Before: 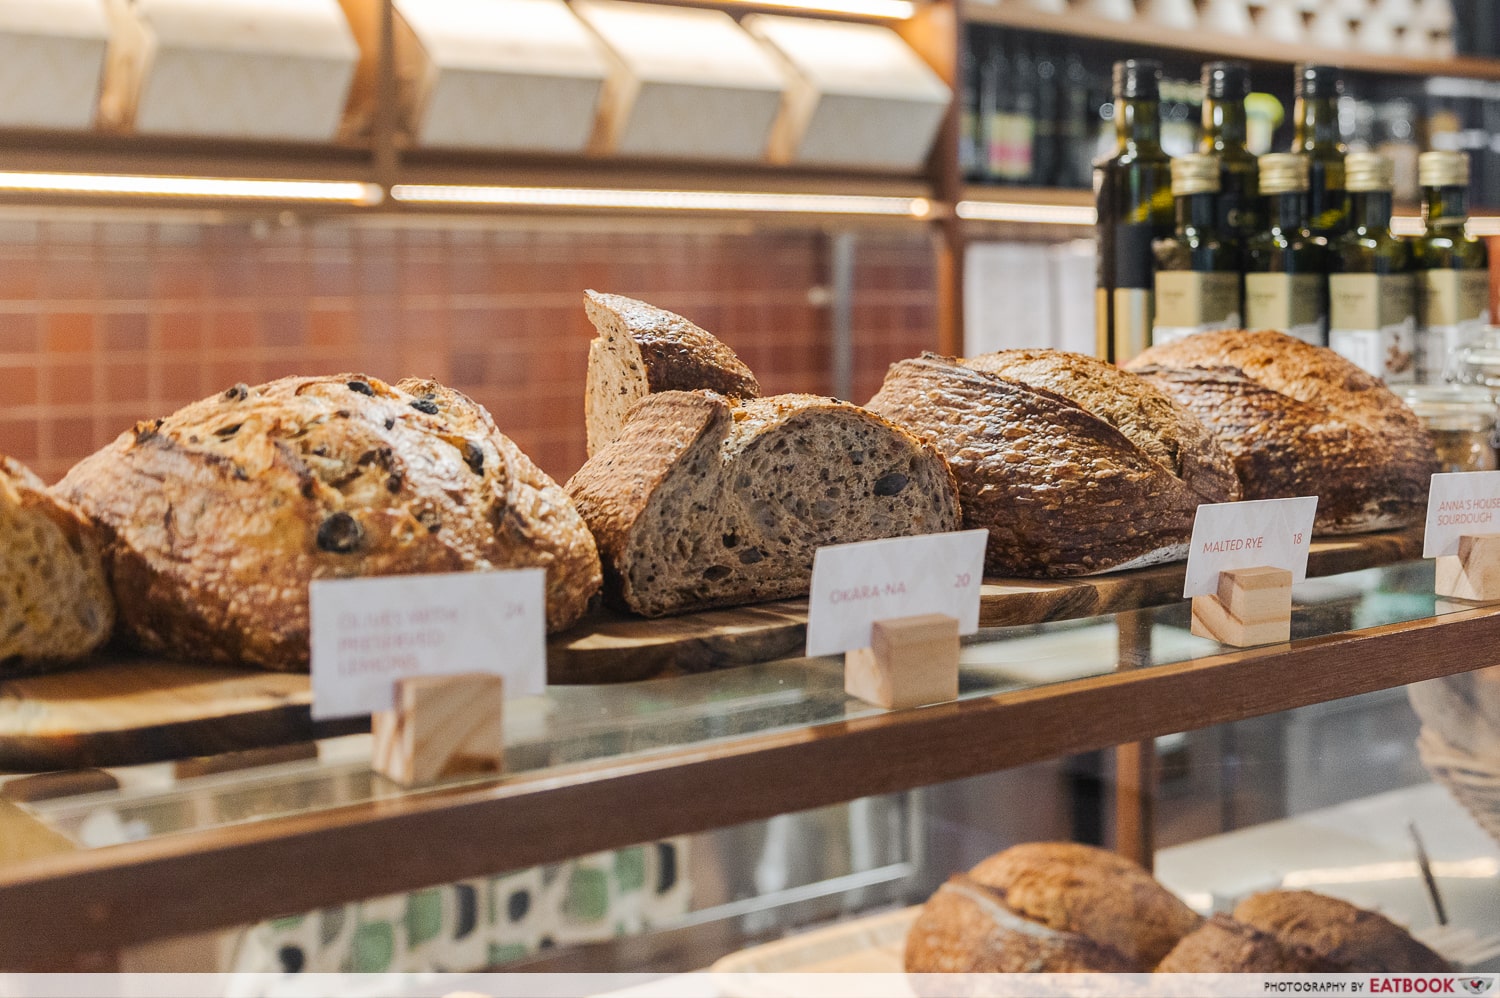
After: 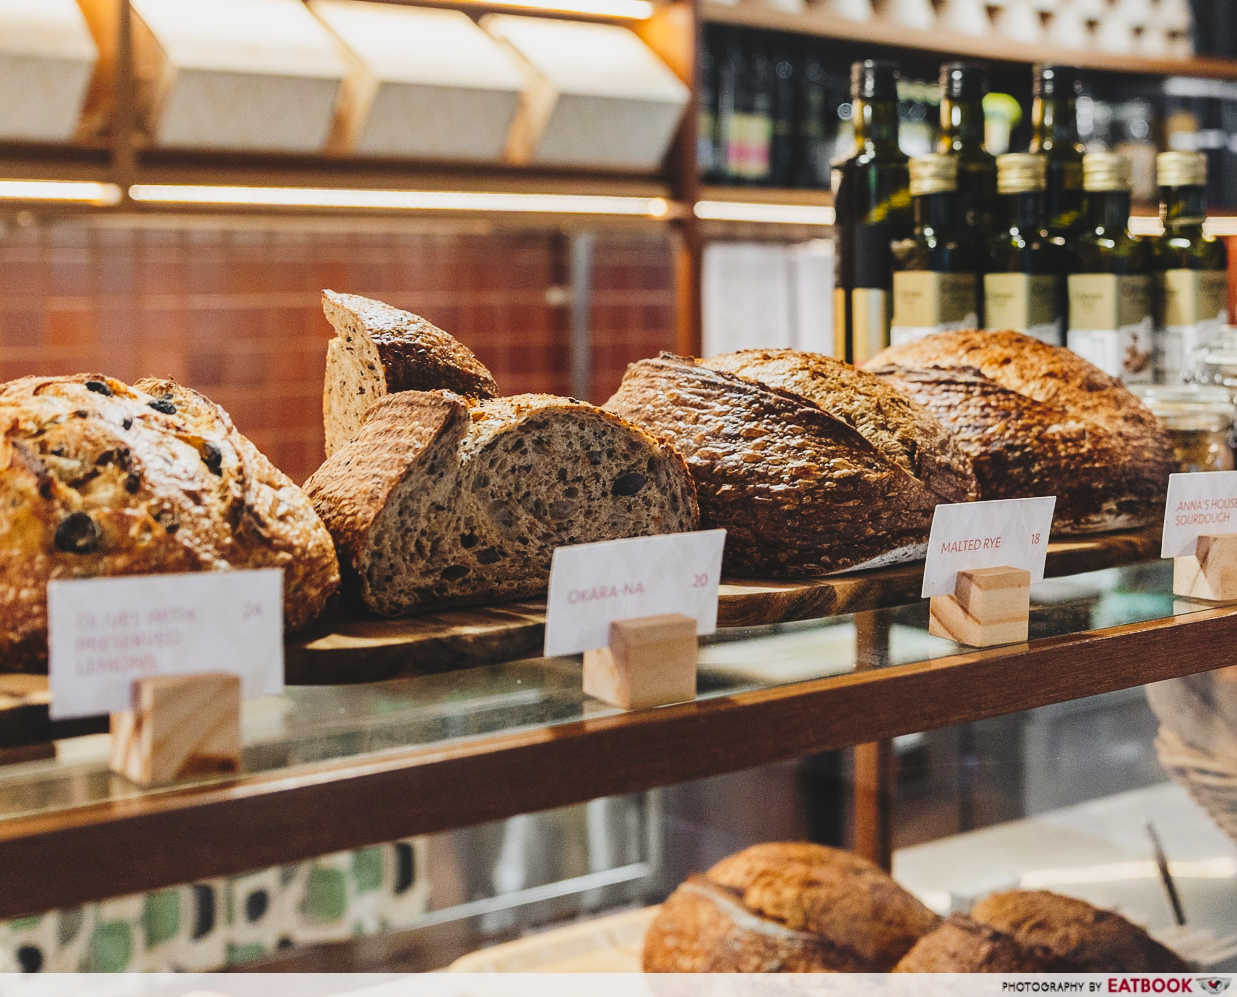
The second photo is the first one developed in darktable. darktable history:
tone curve: curves: ch0 [(0, 0.072) (0.249, 0.176) (0.518, 0.489) (0.832, 0.854) (1, 0.948)], preserve colors none
crop: left 17.501%, bottom 0.029%
